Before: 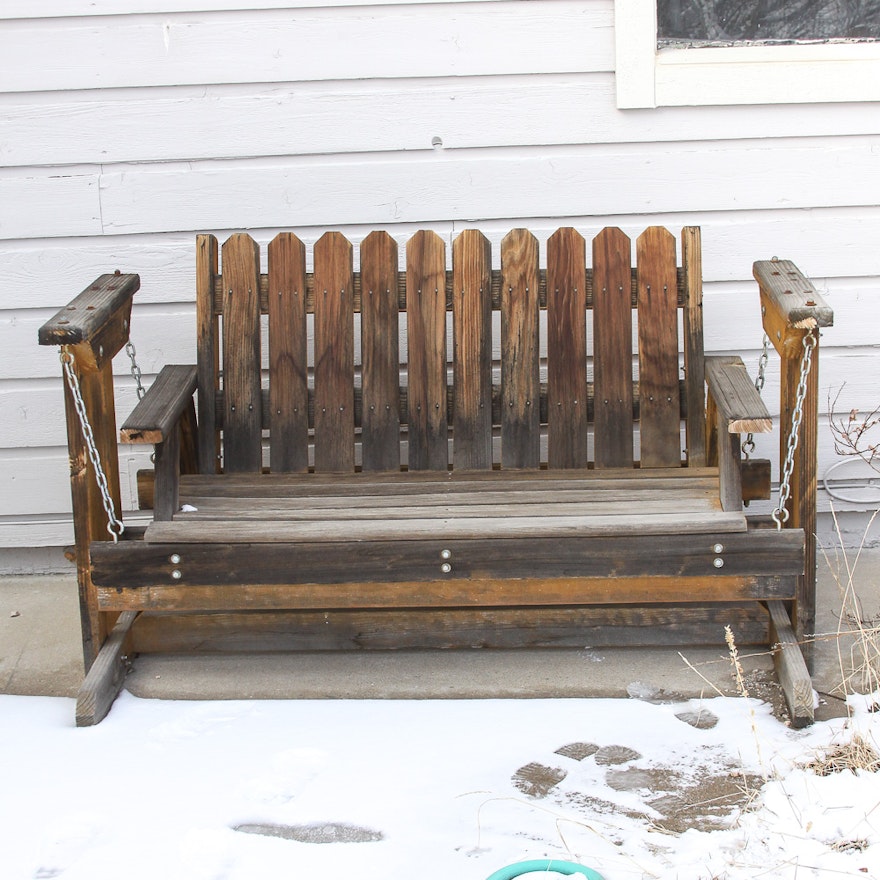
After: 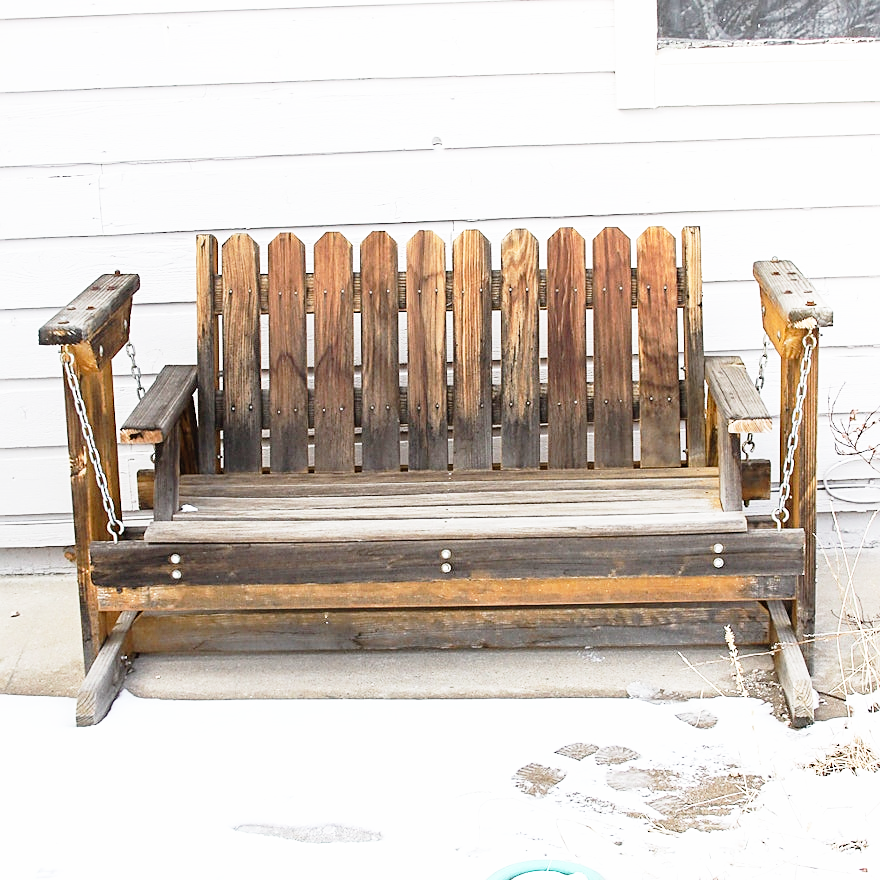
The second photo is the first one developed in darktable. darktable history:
base curve: curves: ch0 [(0, 0) (0.012, 0.01) (0.073, 0.168) (0.31, 0.711) (0.645, 0.957) (1, 1)], preserve colors none
exposure: exposure -0.157 EV, compensate highlight preservation false
sharpen: on, module defaults
